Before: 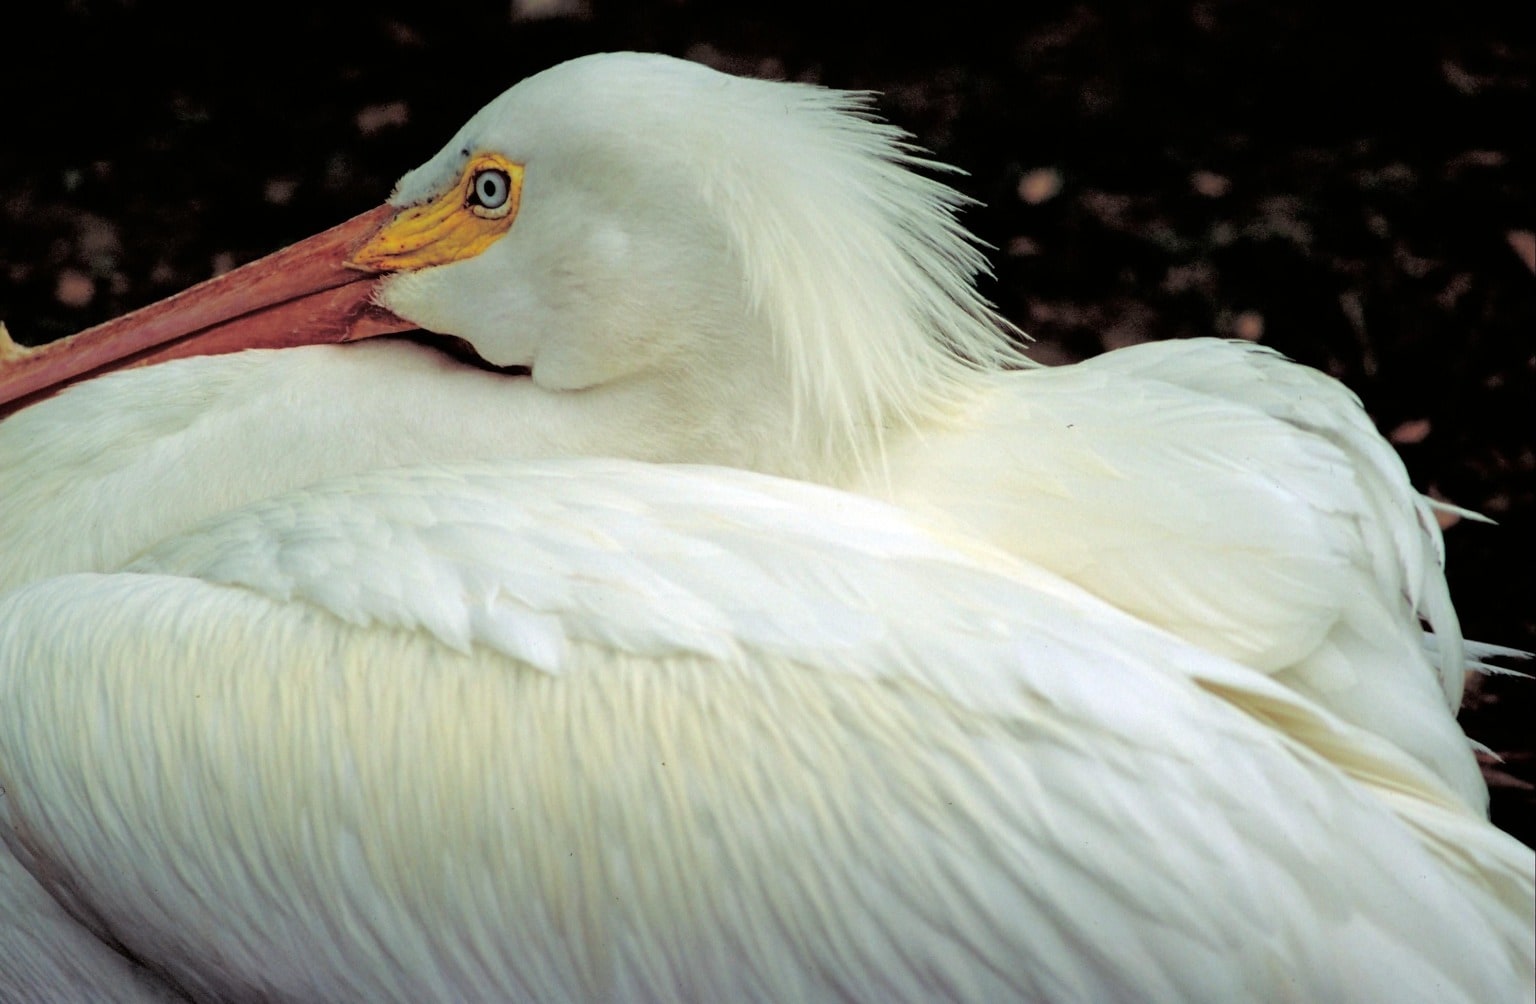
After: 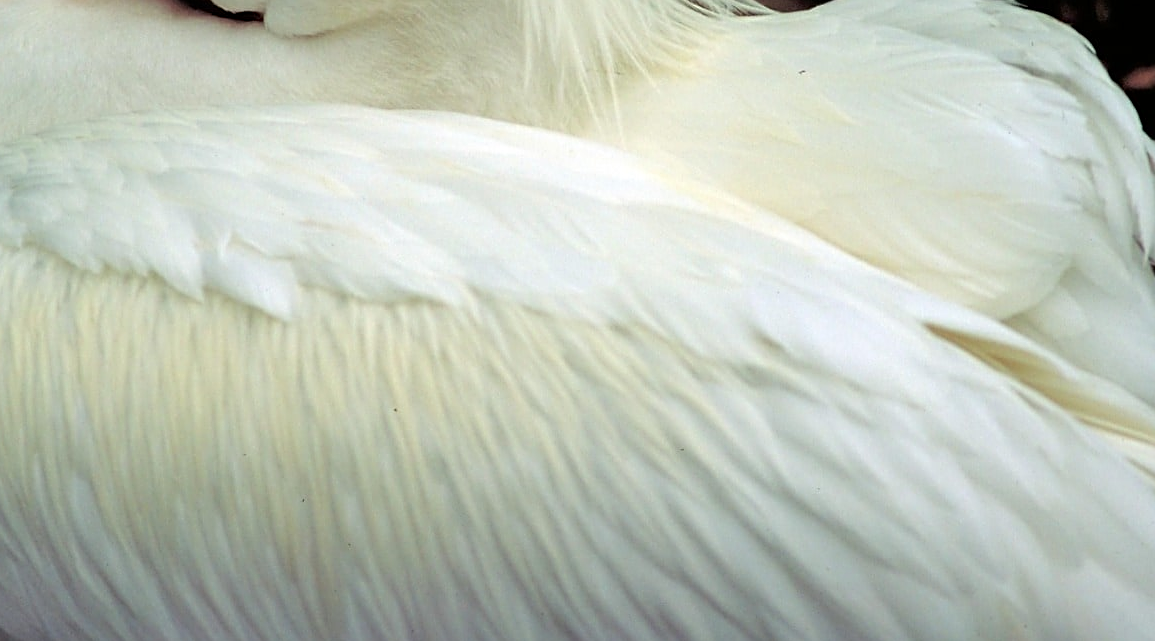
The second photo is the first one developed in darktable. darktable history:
sharpen: on, module defaults
crop and rotate: left 17.491%, top 35.291%, right 7.259%, bottom 0.799%
